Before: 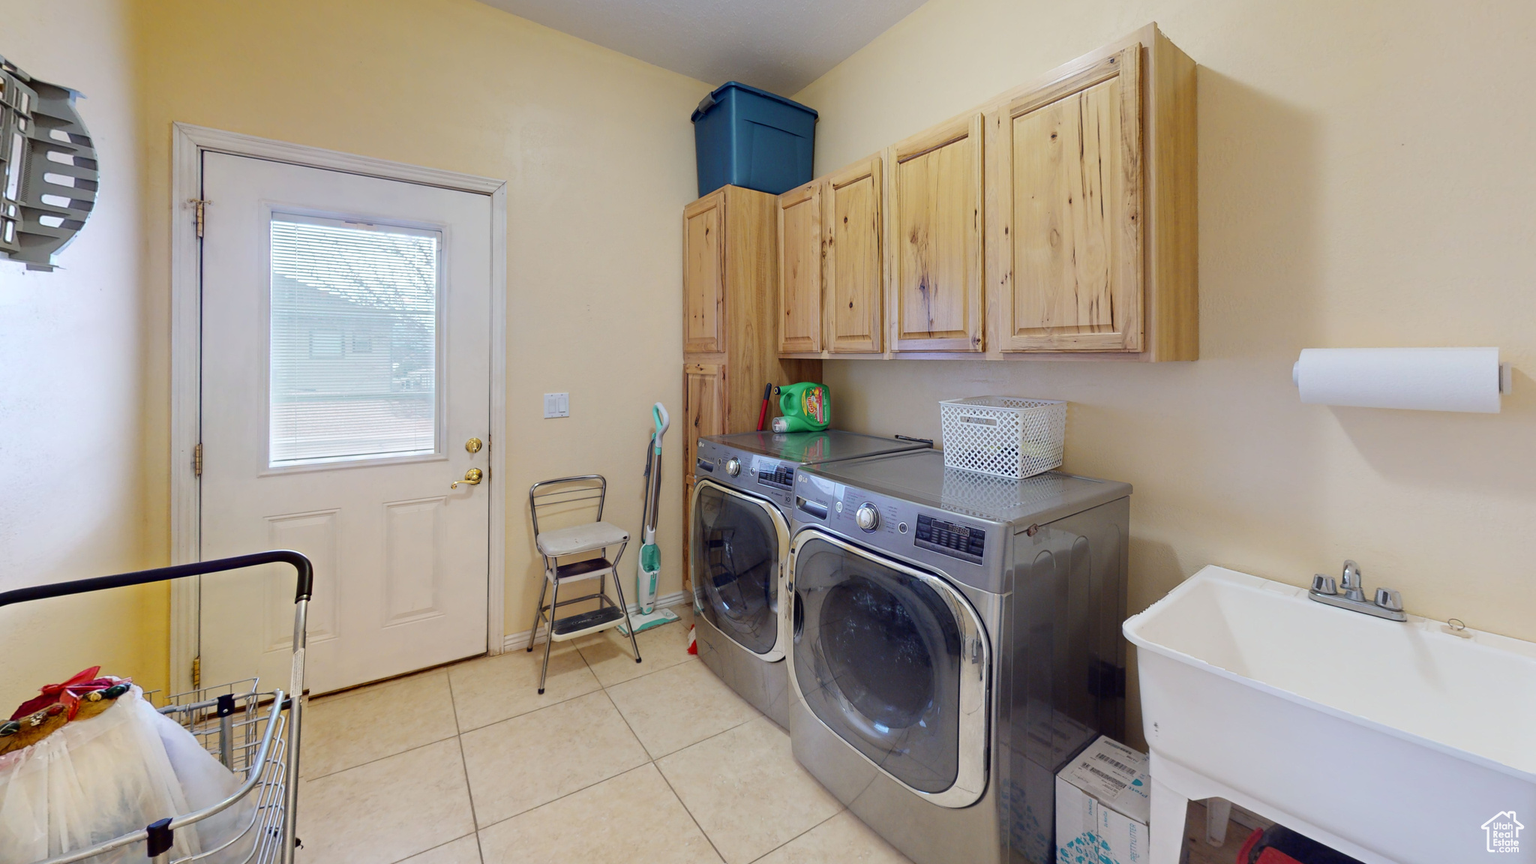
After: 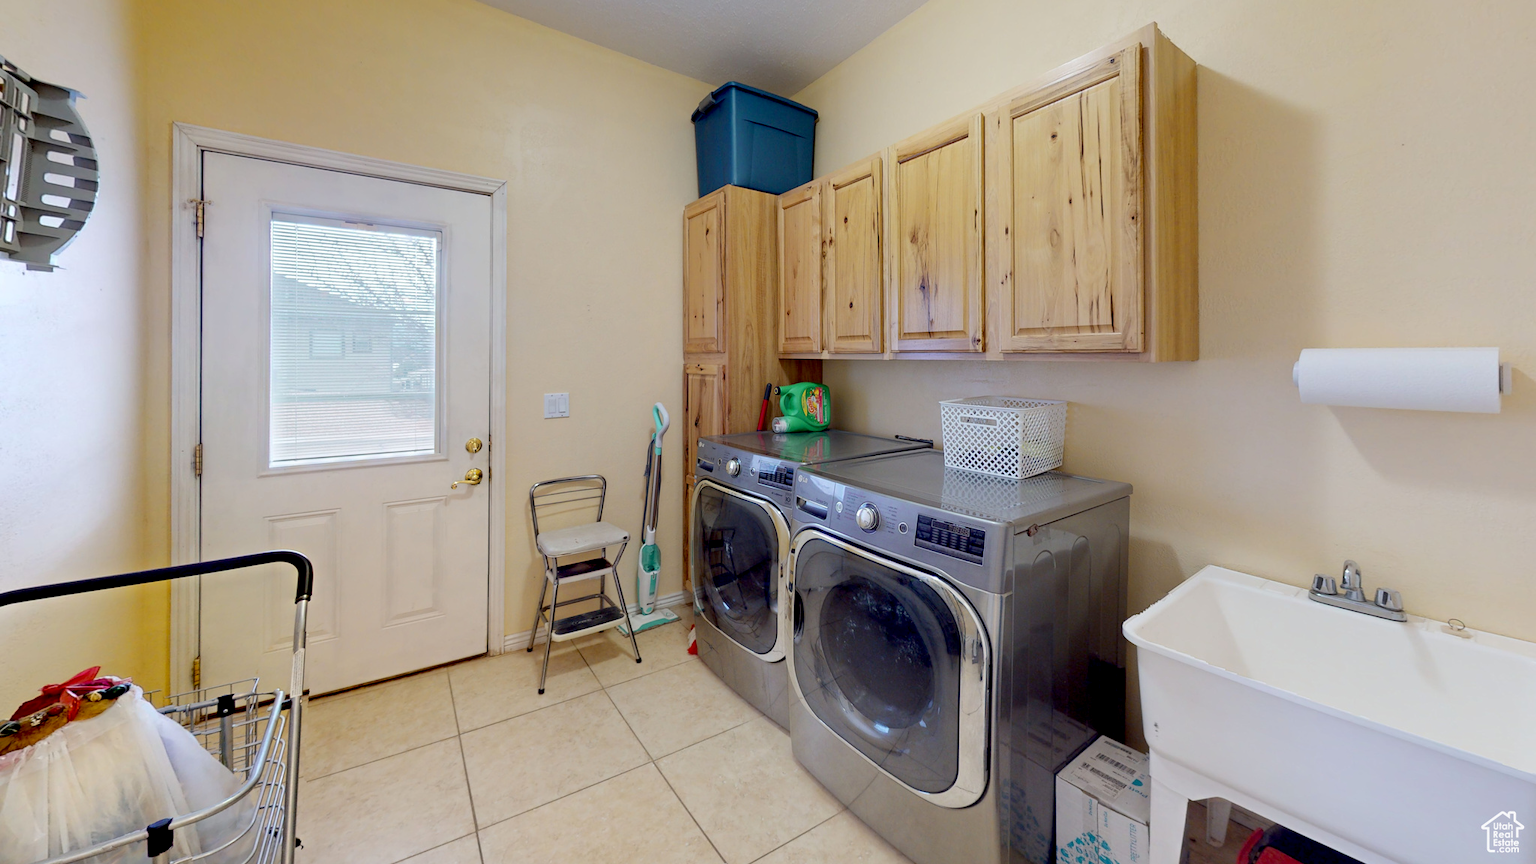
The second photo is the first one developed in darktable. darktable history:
exposure: black level correction 0.012, compensate highlight preservation false
